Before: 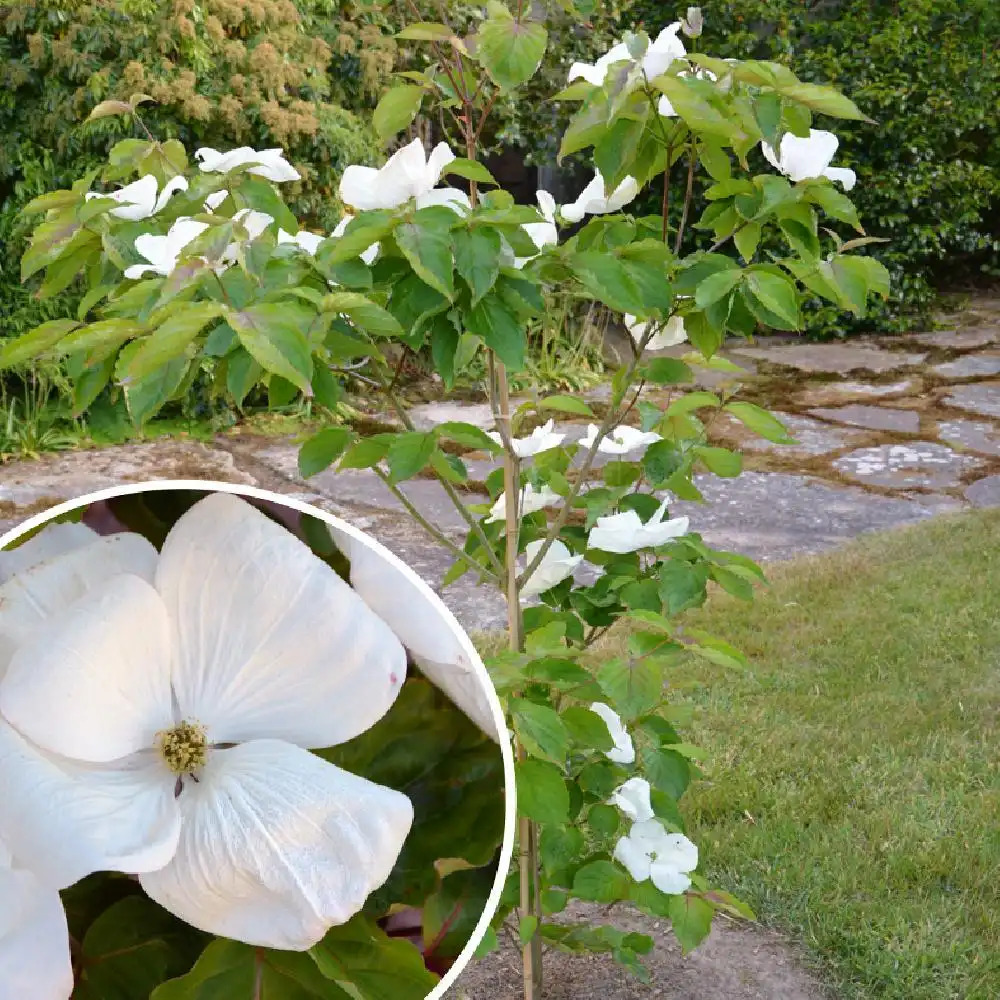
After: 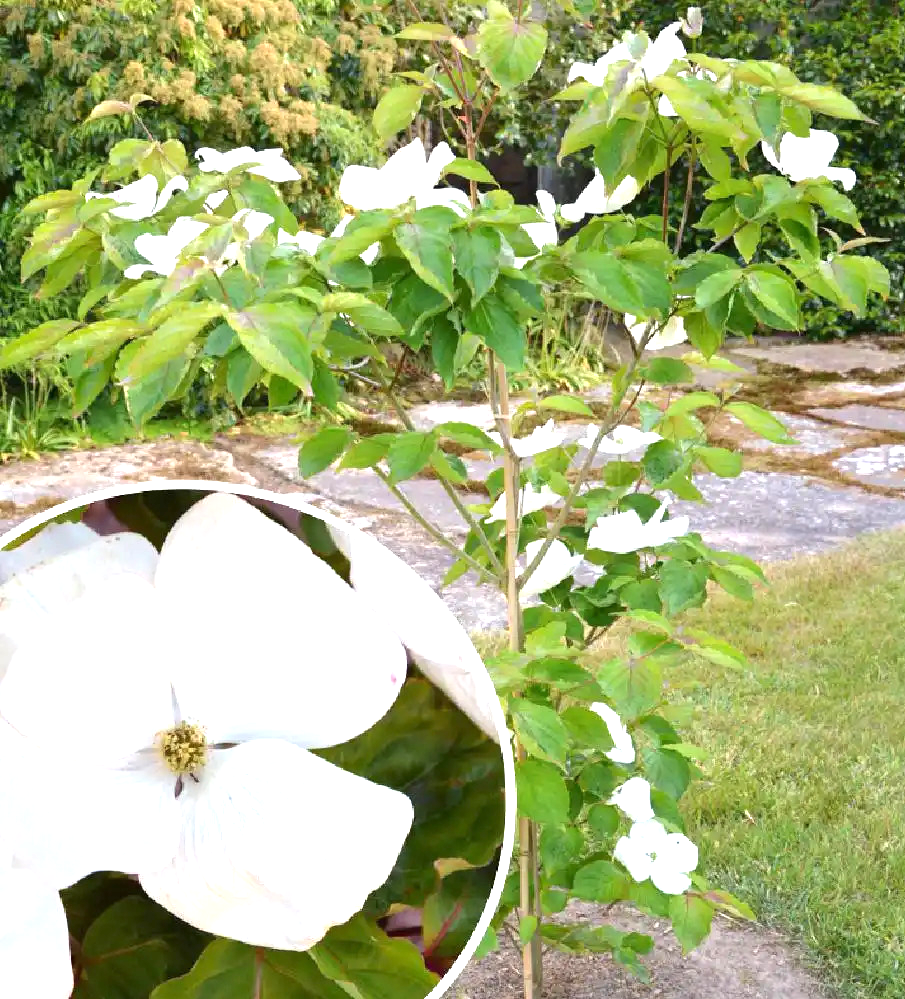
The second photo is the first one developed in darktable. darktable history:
crop: right 9.482%, bottom 0.025%
exposure: exposure 0.945 EV, compensate highlight preservation false
